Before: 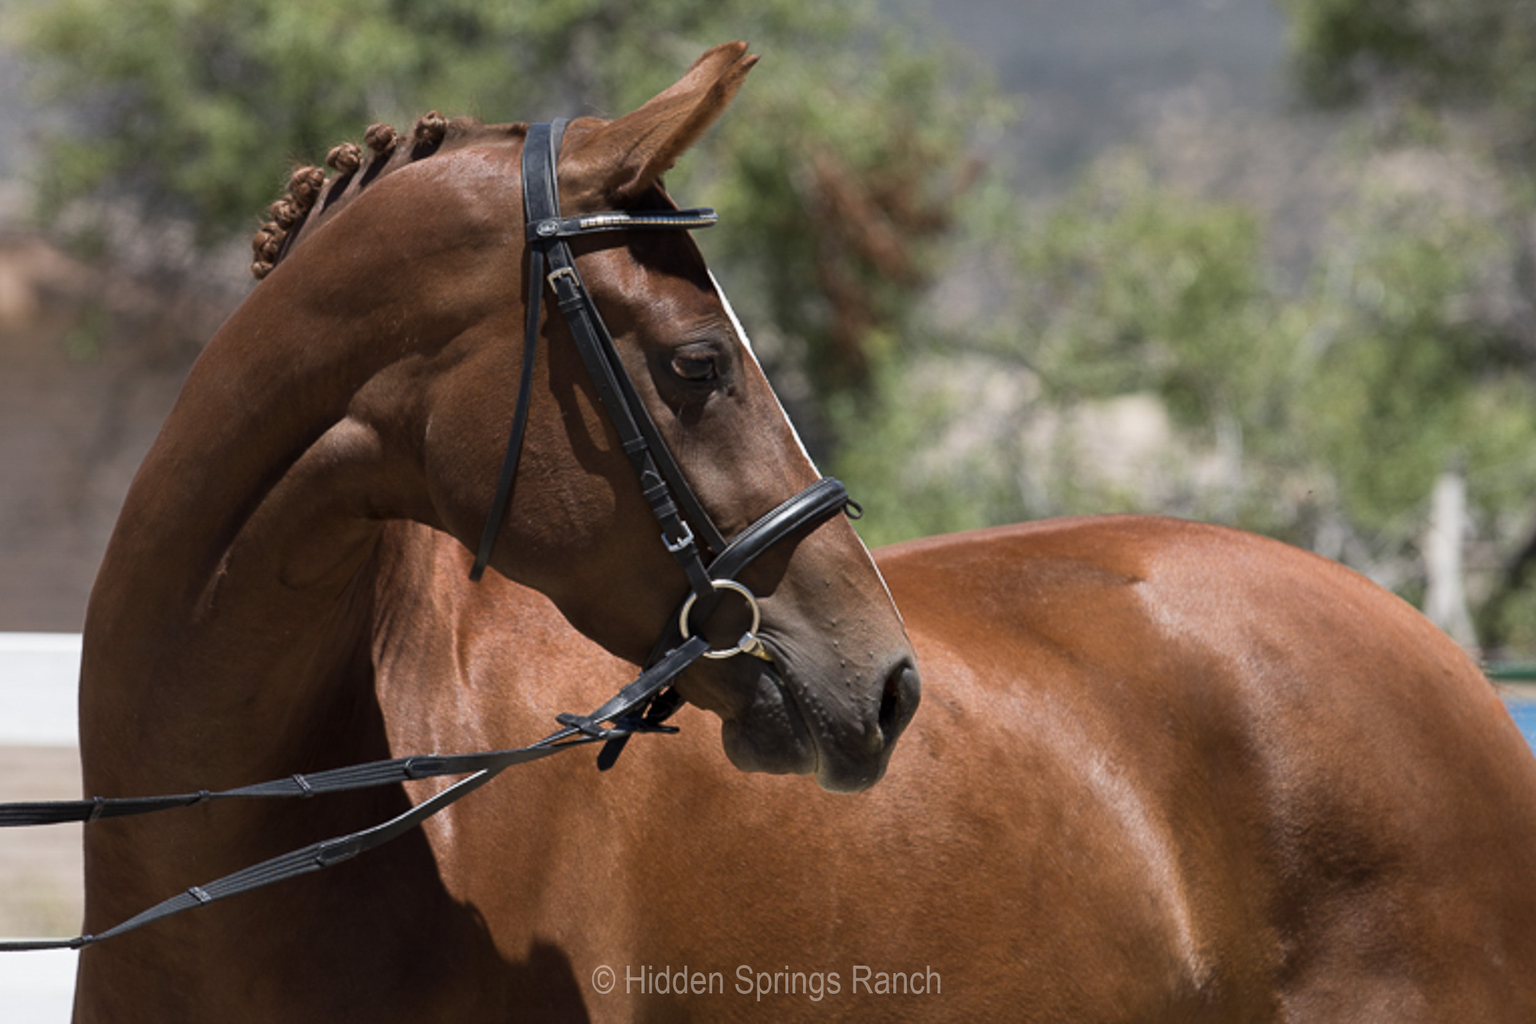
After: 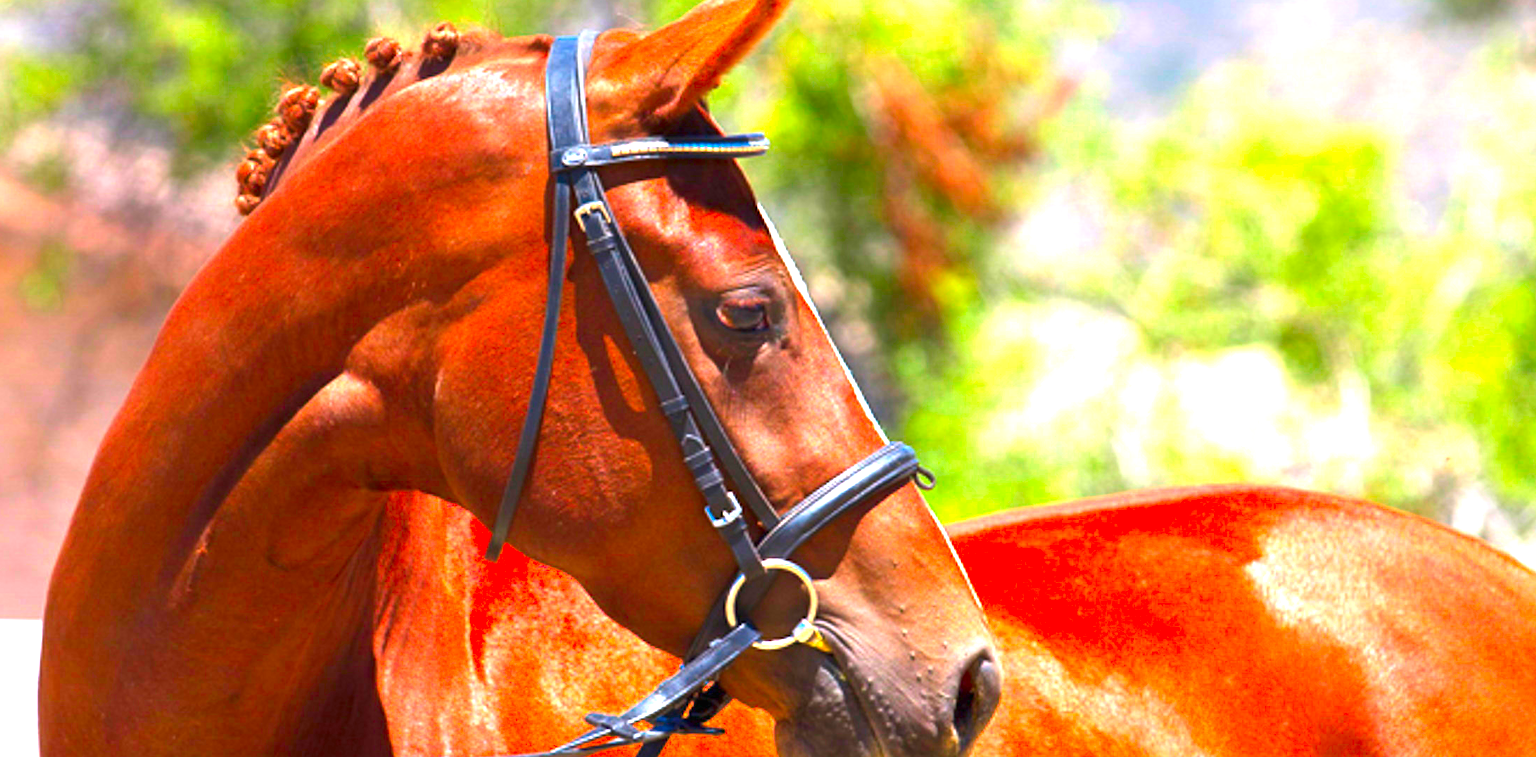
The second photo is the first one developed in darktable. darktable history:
color correction: highlights a* 1.59, highlights b* -1.7, saturation 2.48
exposure: black level correction 0, exposure 1.675 EV, compensate exposure bias true, compensate highlight preservation false
crop: left 3.015%, top 8.969%, right 9.647%, bottom 26.457%
